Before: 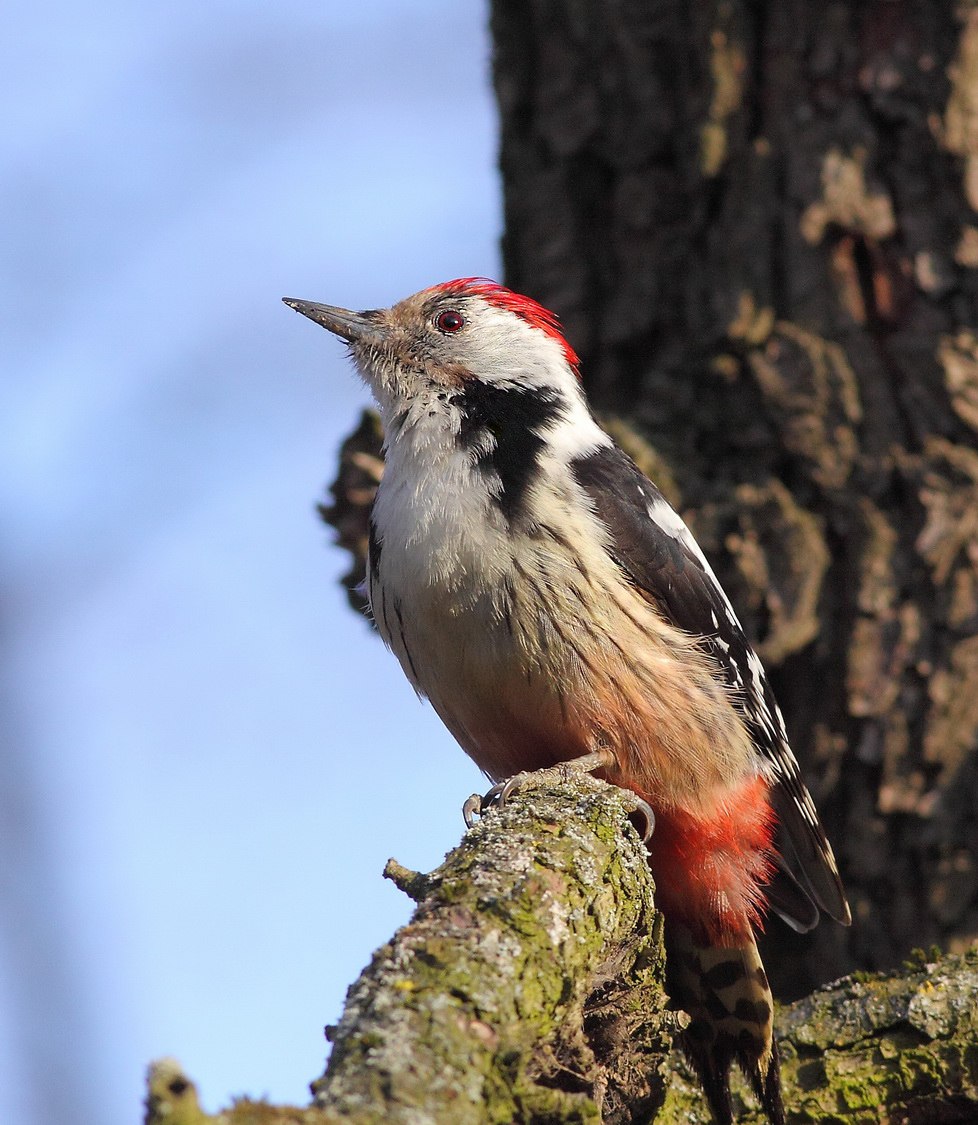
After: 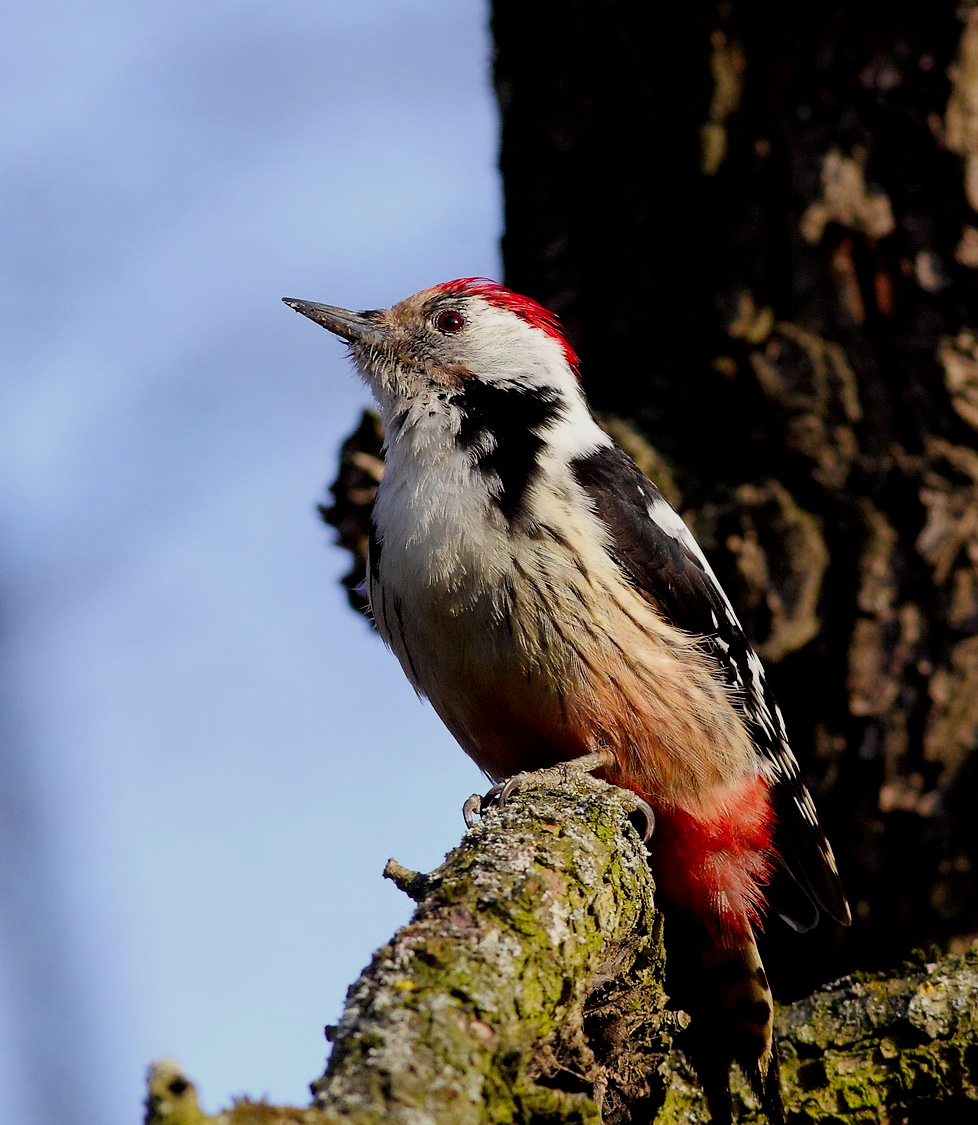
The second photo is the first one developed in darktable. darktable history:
tone equalizer: -8 EV -0.396 EV, -7 EV -0.404 EV, -6 EV -0.331 EV, -5 EV -0.234 EV, -3 EV 0.212 EV, -2 EV 0.332 EV, -1 EV 0.37 EV, +0 EV 0.436 EV
filmic rgb: black relative exposure -4.83 EV, white relative exposure 4.01 EV, threshold 3.01 EV, hardness 2.78, enable highlight reconstruction true
contrast brightness saturation: contrast 0.128, brightness -0.237, saturation 0.142
